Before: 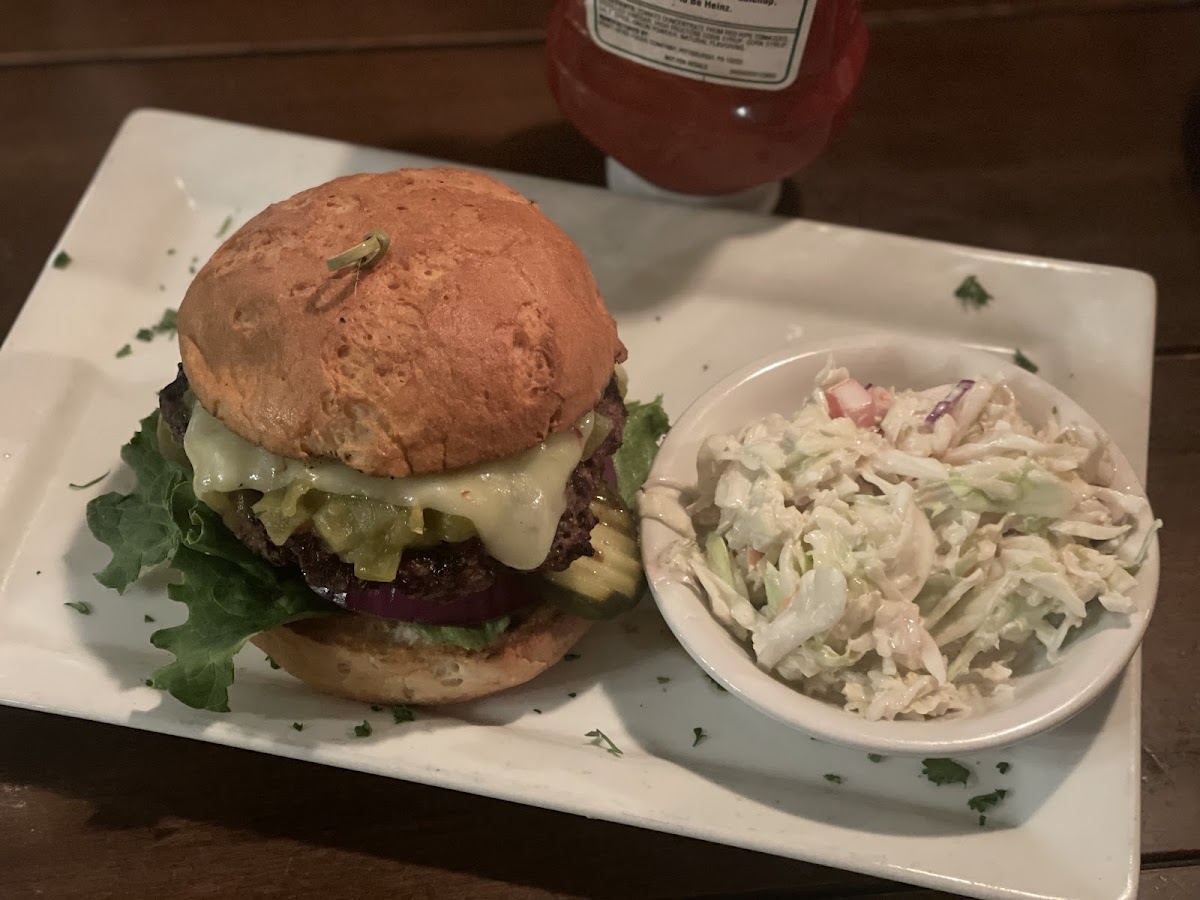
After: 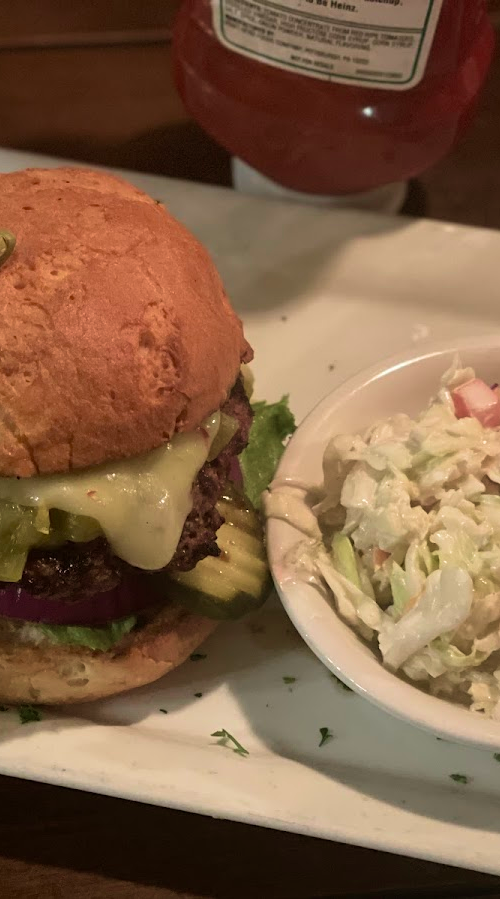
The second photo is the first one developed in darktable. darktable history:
velvia: strength 36.14%
crop: left 31.19%, right 27.128%
